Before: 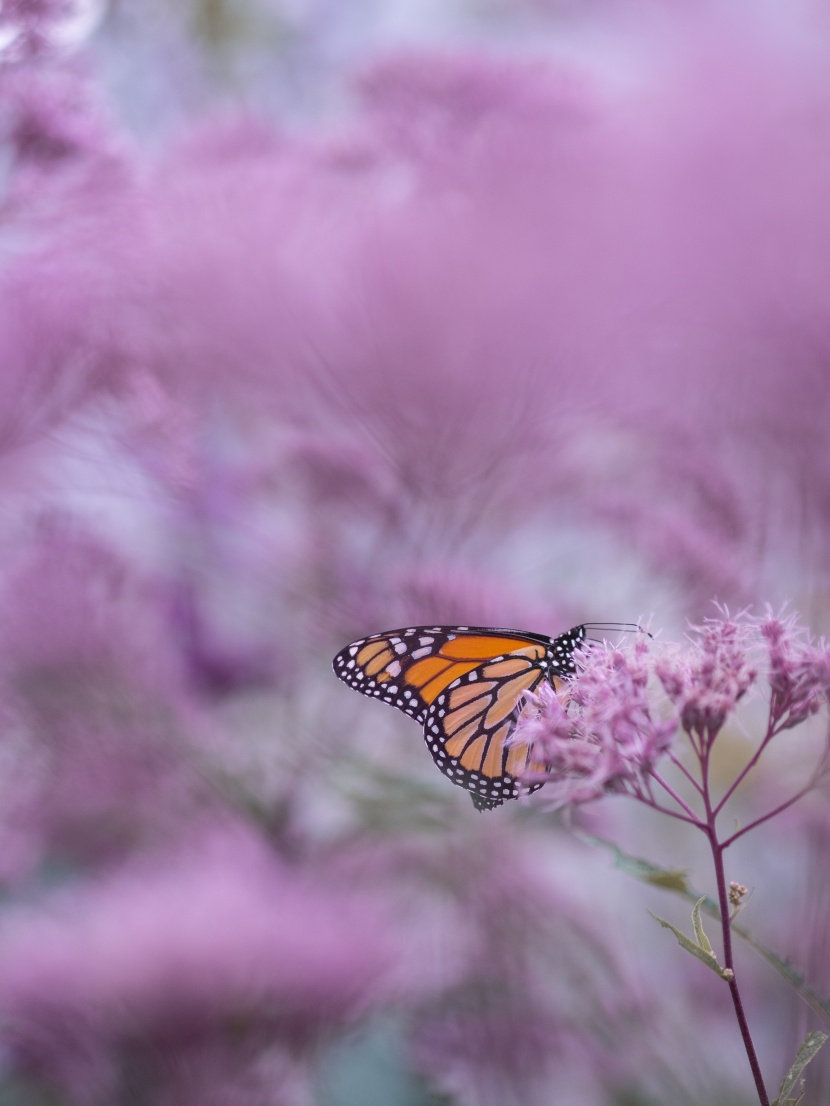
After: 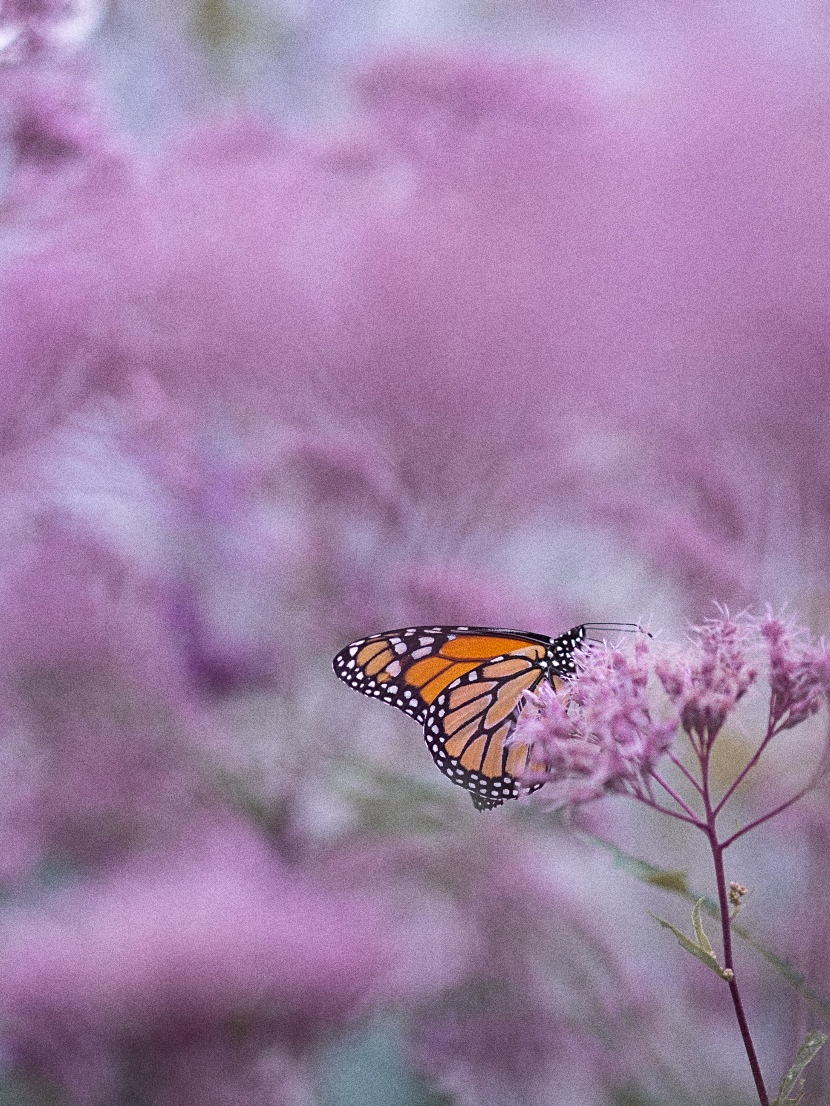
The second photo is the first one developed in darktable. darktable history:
sharpen: on, module defaults
grain: coarseness 0.09 ISO, strength 40%
